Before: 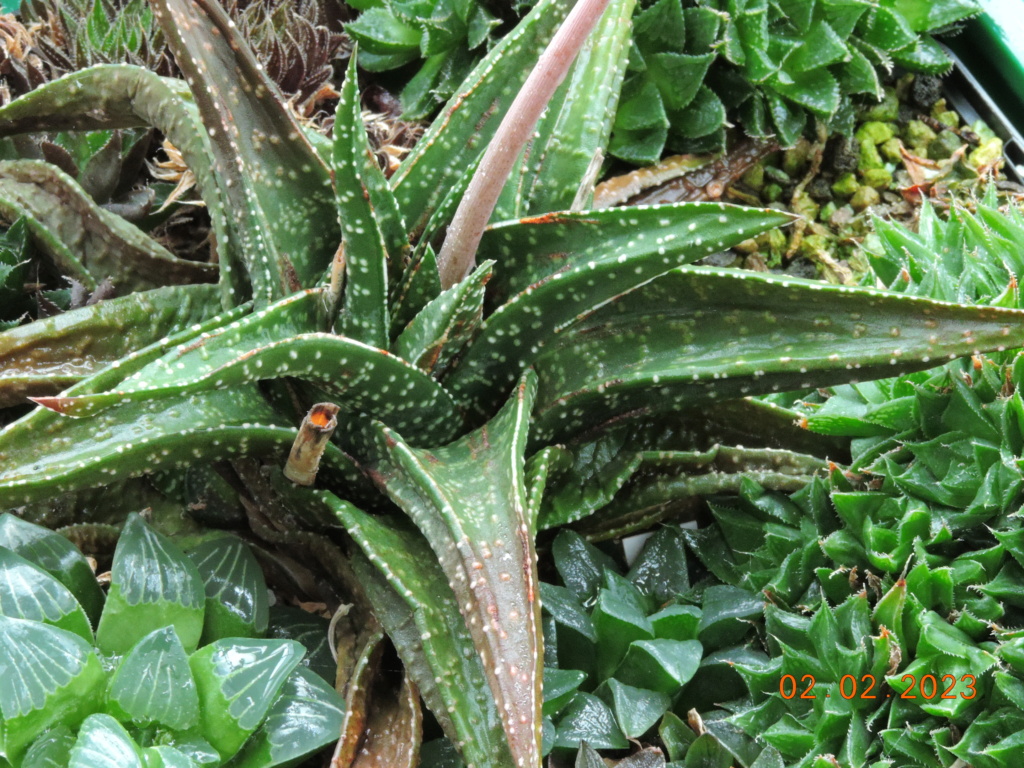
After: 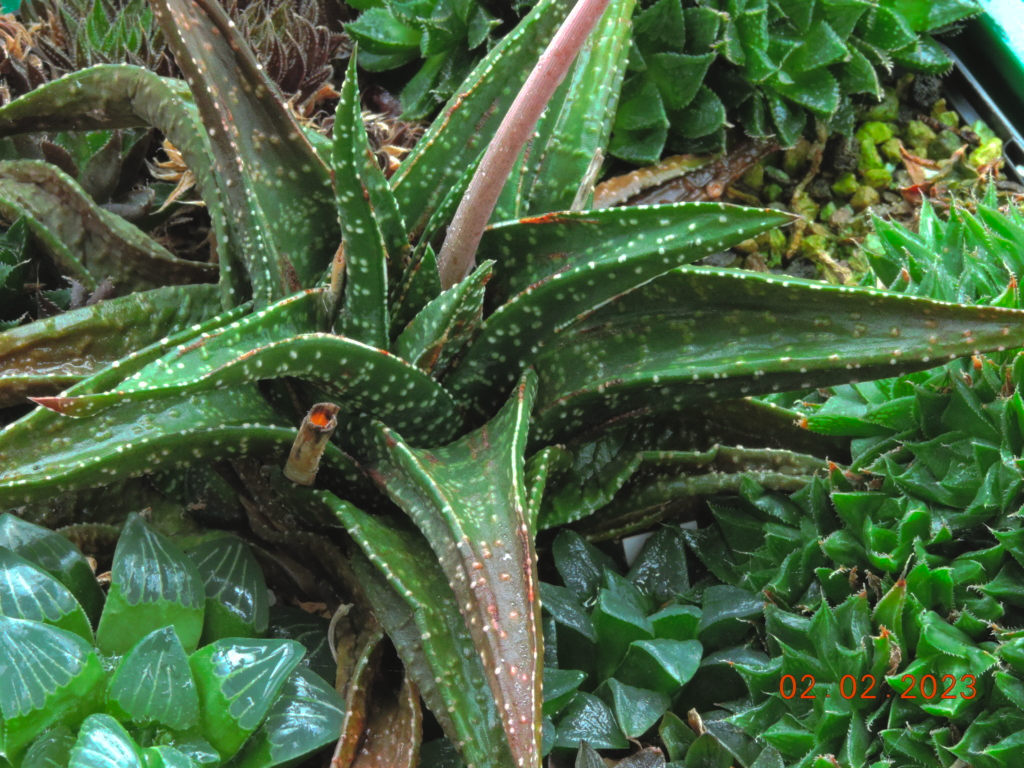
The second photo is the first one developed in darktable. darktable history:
contrast brightness saturation: brightness 0.09, saturation 0.19
tone curve: curves: ch0 [(0, 0) (0.003, 0.029) (0.011, 0.034) (0.025, 0.044) (0.044, 0.057) (0.069, 0.07) (0.1, 0.084) (0.136, 0.104) (0.177, 0.127) (0.224, 0.156) (0.277, 0.192) (0.335, 0.236) (0.399, 0.284) (0.468, 0.339) (0.543, 0.393) (0.623, 0.454) (0.709, 0.541) (0.801, 0.65) (0.898, 0.766) (1, 1)], preserve colors none
